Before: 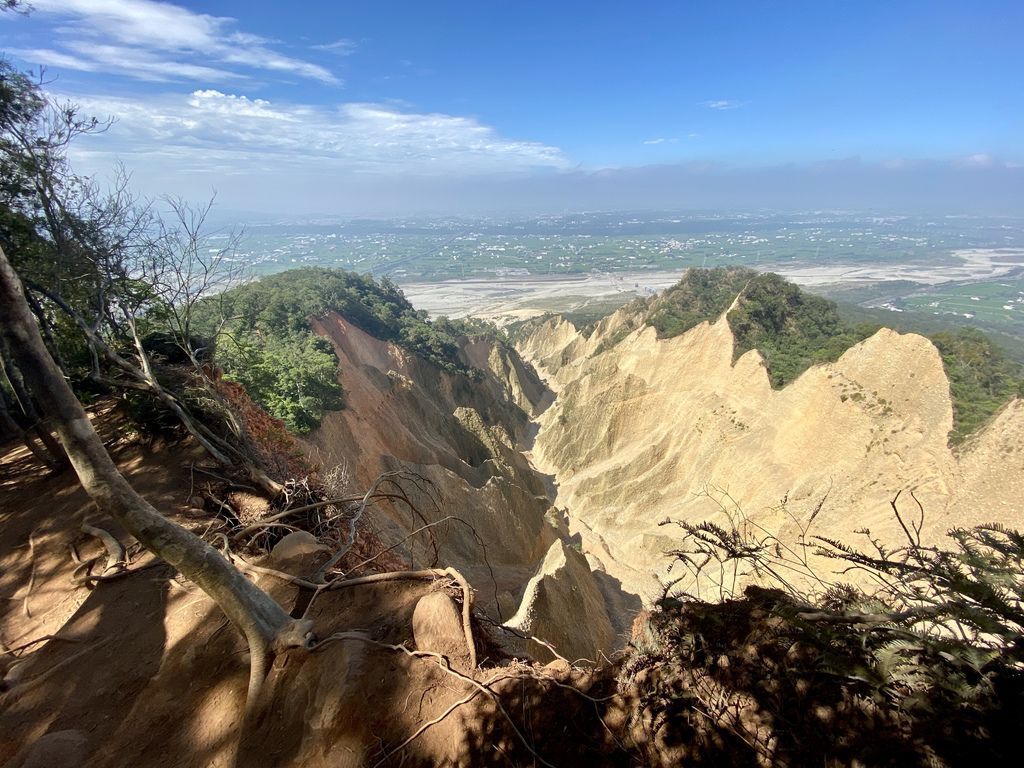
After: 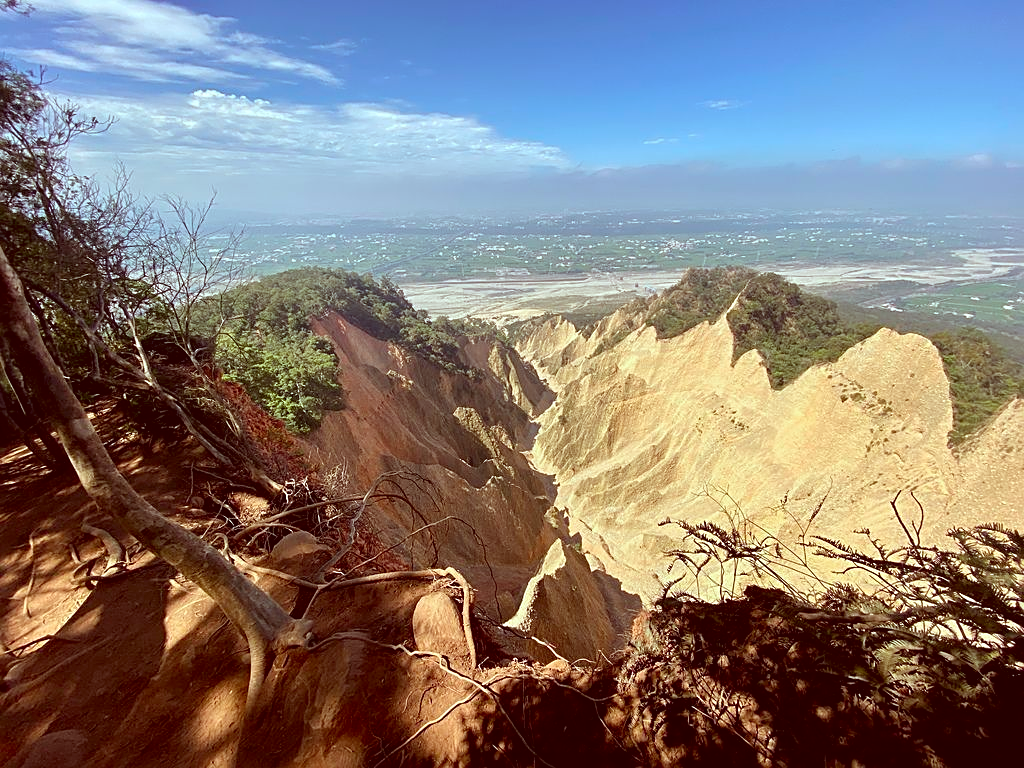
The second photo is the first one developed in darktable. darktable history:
sharpen: on, module defaults
color correction: highlights a* -7.23, highlights b* -0.161, shadows a* 20.08, shadows b* 11.73
